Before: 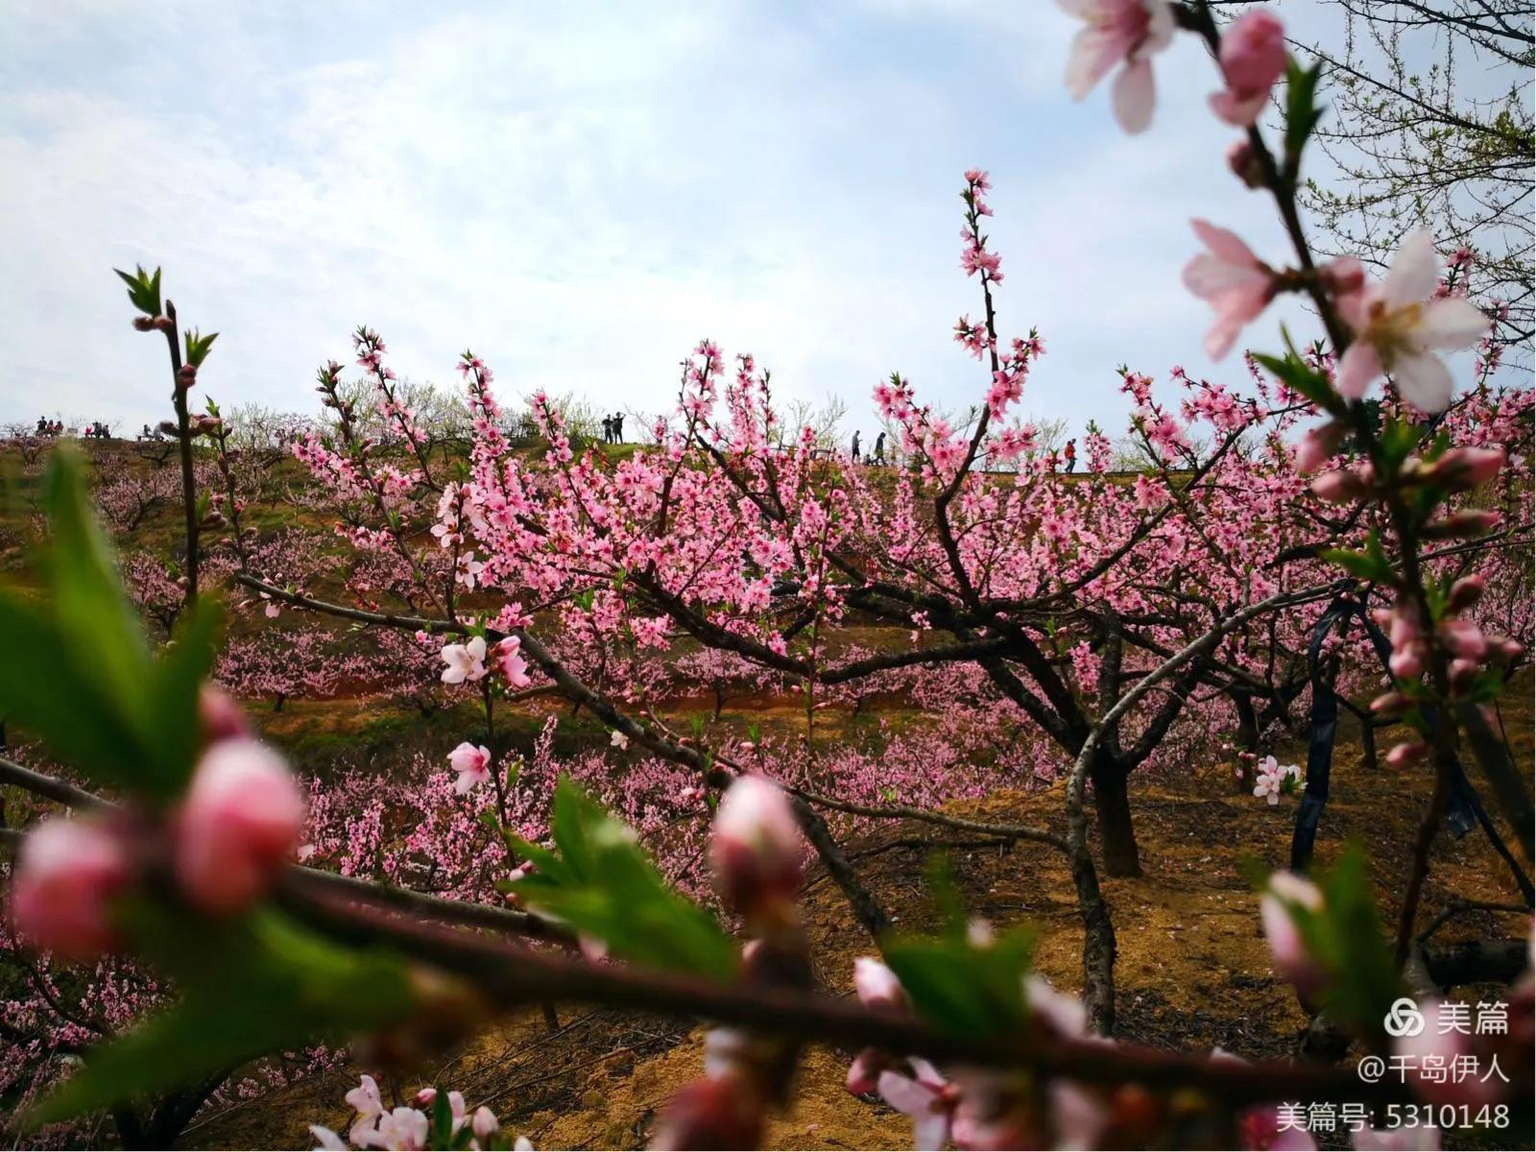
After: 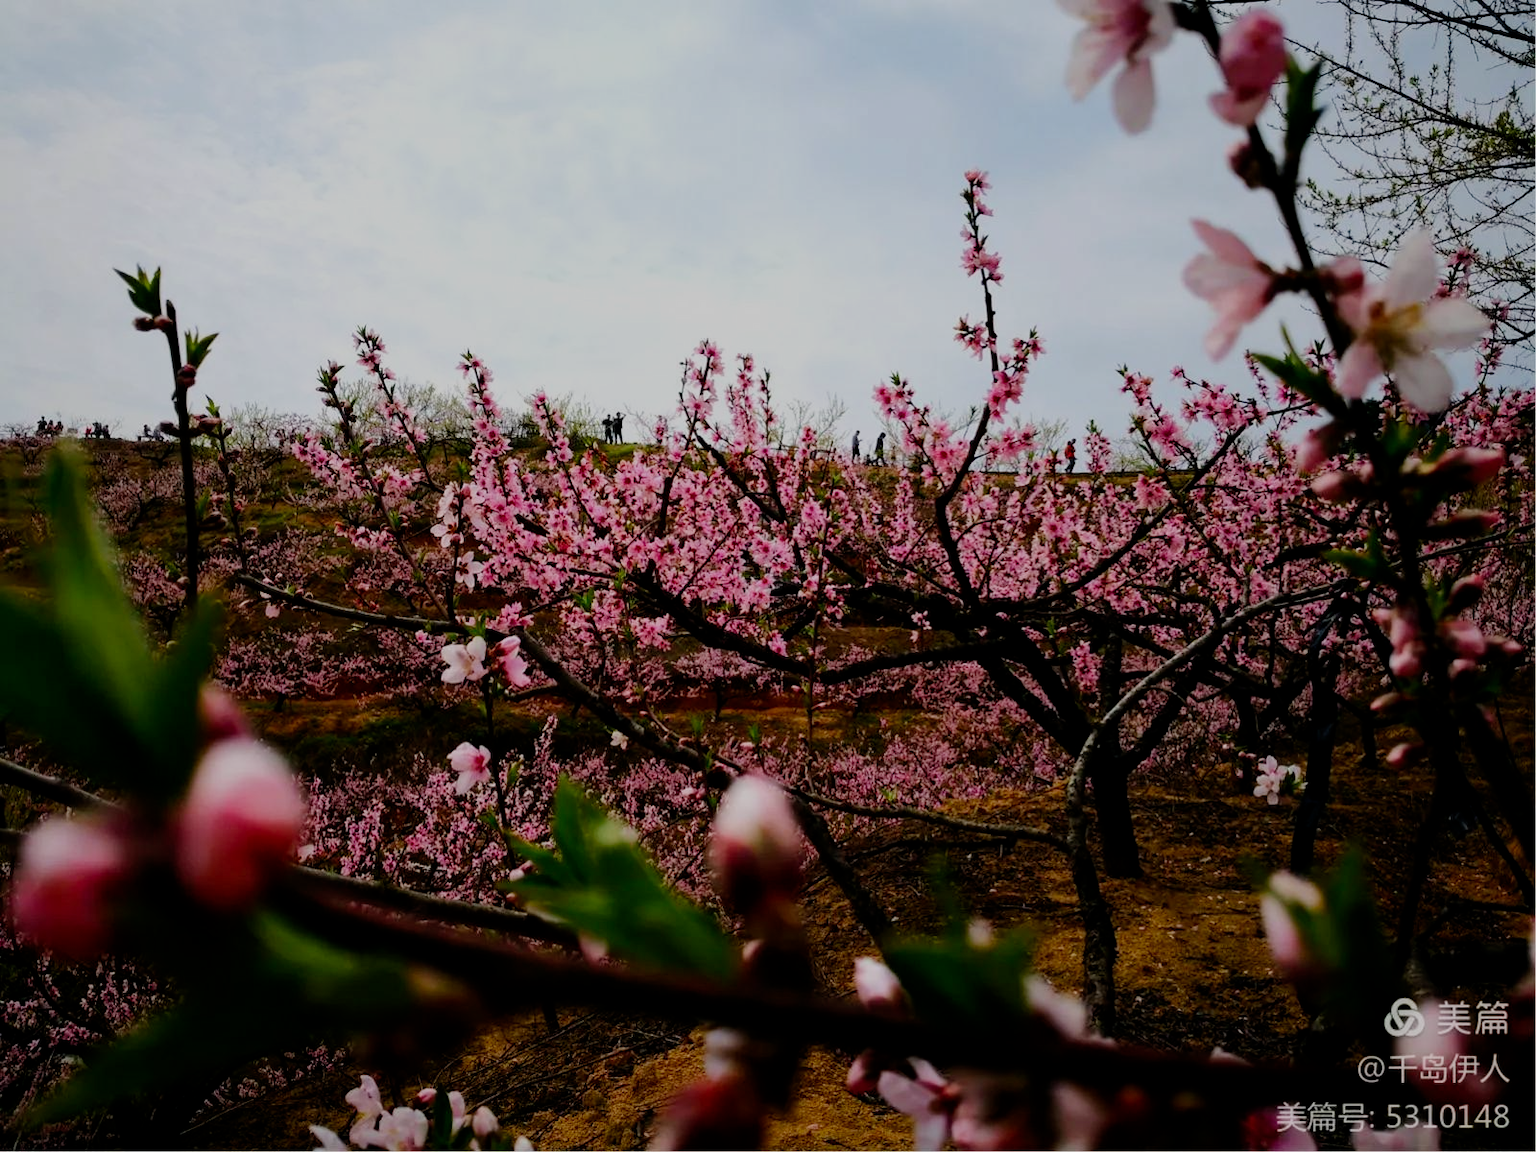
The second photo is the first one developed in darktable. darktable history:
filmic rgb: middle gray luminance 29%, black relative exposure -10.3 EV, white relative exposure 5.5 EV, threshold 6 EV, target black luminance 0%, hardness 3.95, latitude 2.04%, contrast 1.132, highlights saturation mix 5%, shadows ↔ highlights balance 15.11%, add noise in highlights 0, preserve chrominance no, color science v3 (2019), use custom middle-gray values true, iterations of high-quality reconstruction 0, contrast in highlights soft, enable highlight reconstruction true
